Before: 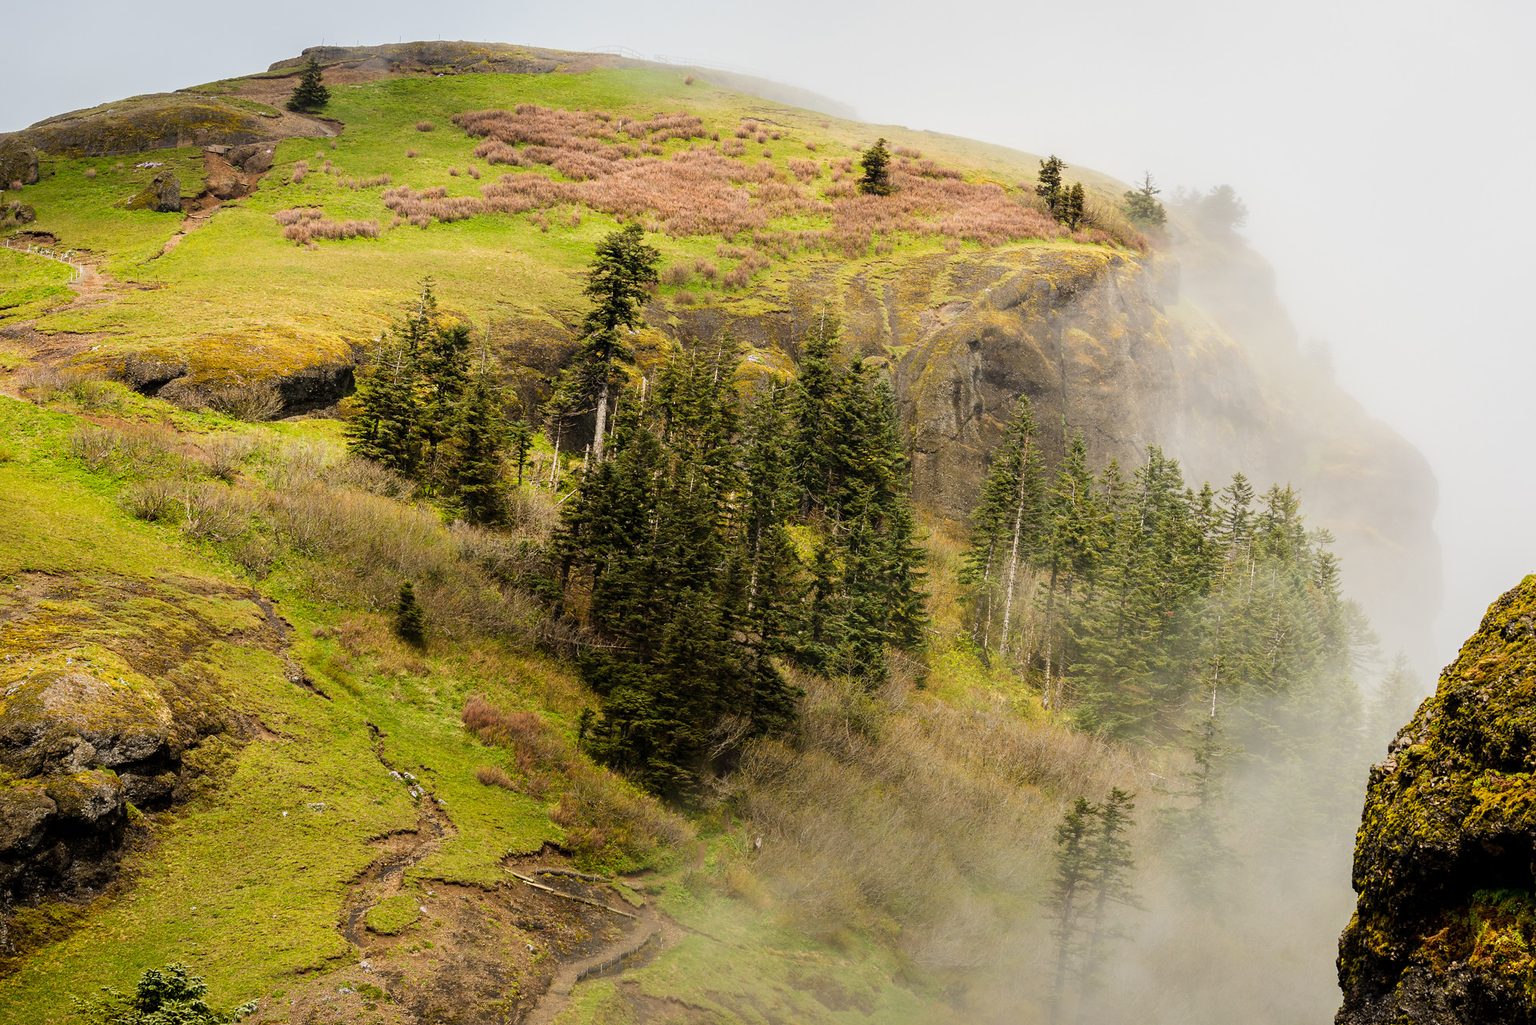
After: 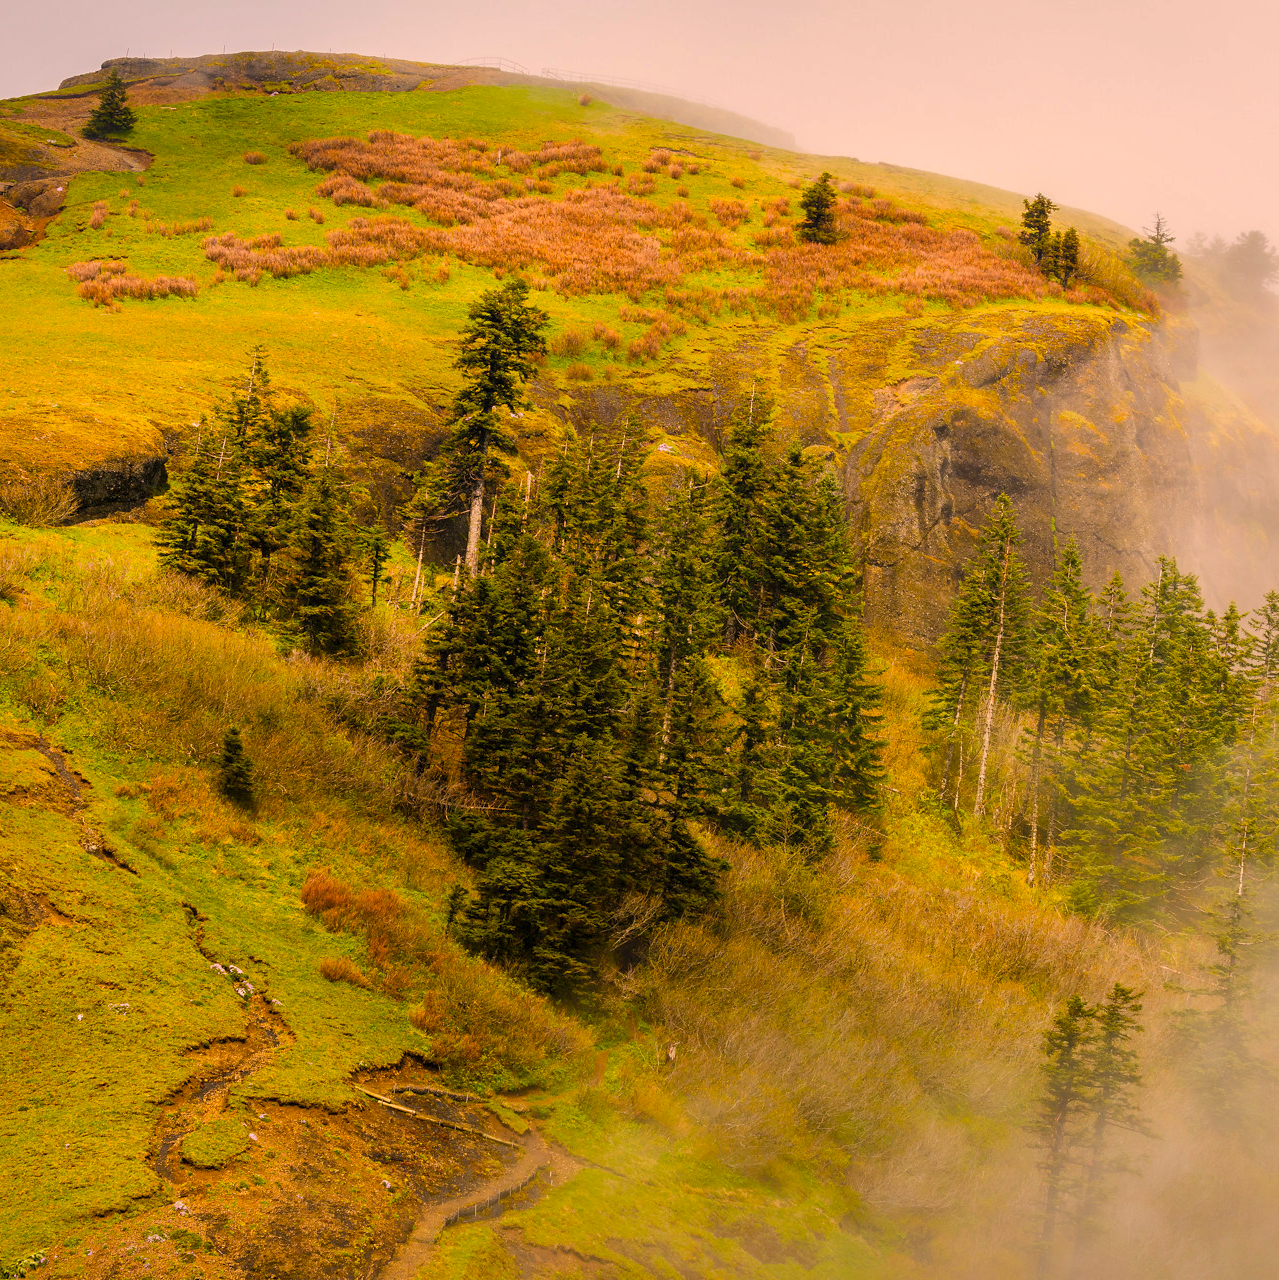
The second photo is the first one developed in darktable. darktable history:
crop and rotate: left 14.385%, right 18.948%
color balance rgb: linear chroma grading › global chroma 15%, perceptual saturation grading › global saturation 30%
color correction: highlights a* 17.88, highlights b* 18.79
shadows and highlights: on, module defaults
